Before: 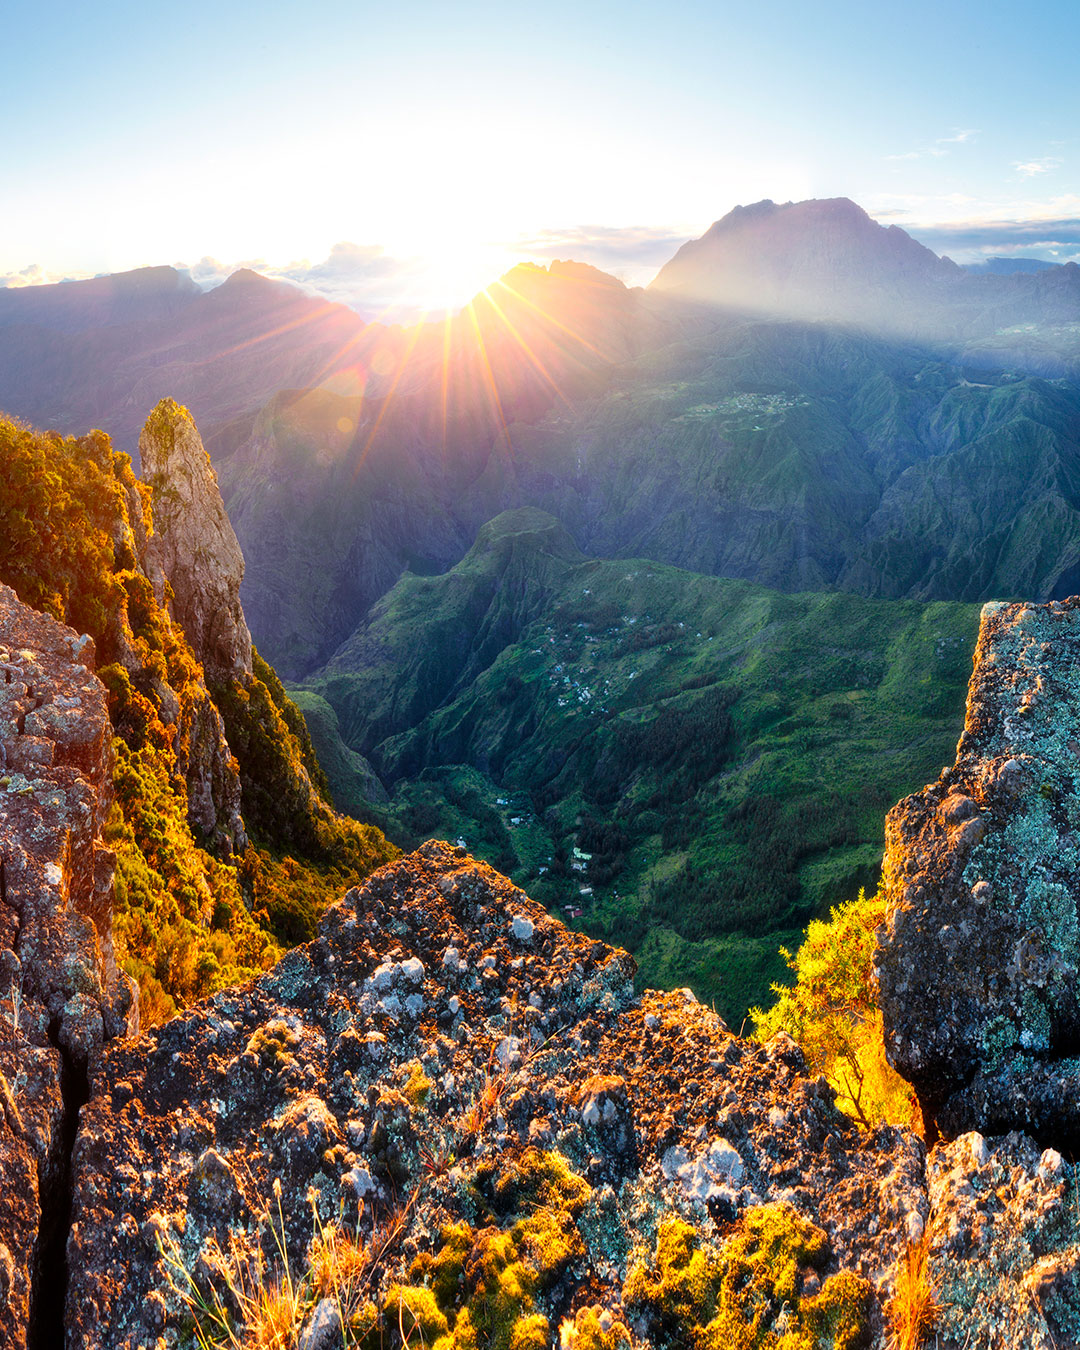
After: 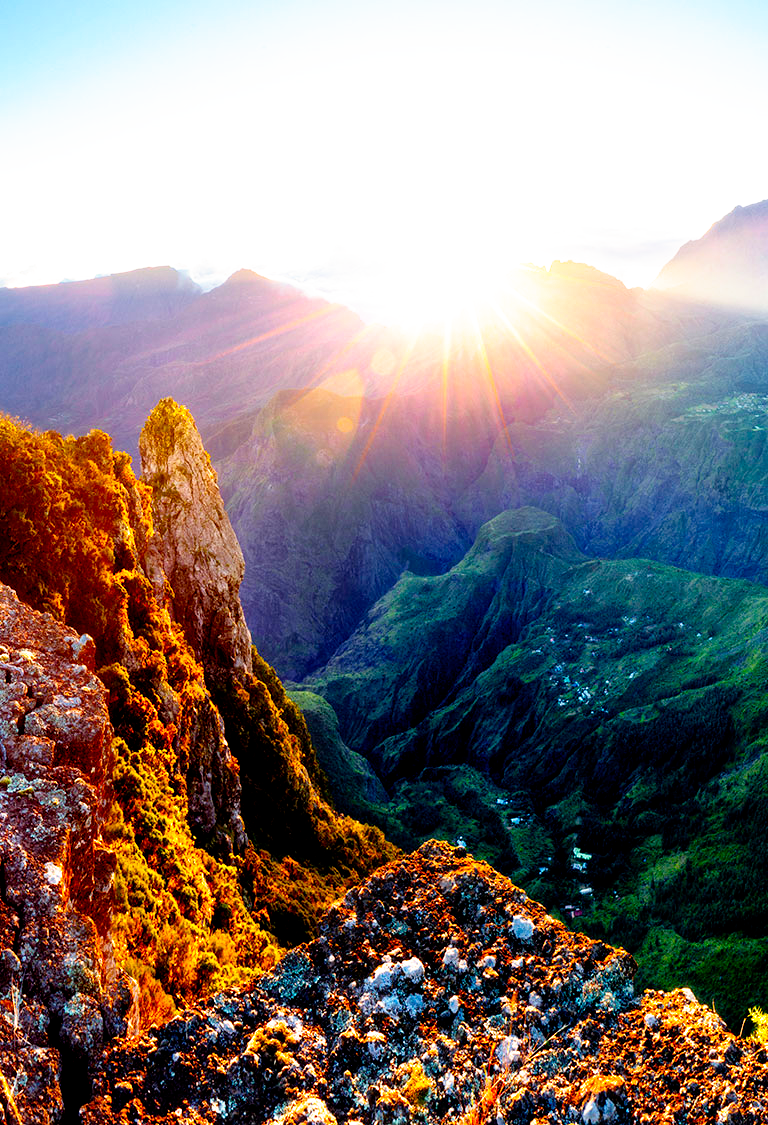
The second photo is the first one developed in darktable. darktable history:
exposure: exposure 0.2 EV, compensate highlight preservation false
color balance rgb: linear chroma grading › shadows -8%, linear chroma grading › global chroma 10%, perceptual saturation grading › global saturation 2%, perceptual saturation grading › highlights -2%, perceptual saturation grading › mid-tones 4%, perceptual saturation grading › shadows 8%, perceptual brilliance grading › global brilliance 2%, perceptual brilliance grading › highlights -4%, global vibrance 16%, saturation formula JzAzBz (2021)
crop: right 28.885%, bottom 16.626%
filmic rgb: black relative exposure -5.5 EV, white relative exposure 2.5 EV, threshold 3 EV, target black luminance 0%, hardness 4.51, latitude 67.35%, contrast 1.453, shadows ↔ highlights balance -3.52%, preserve chrominance no, color science v4 (2020), contrast in shadows soft, enable highlight reconstruction true
